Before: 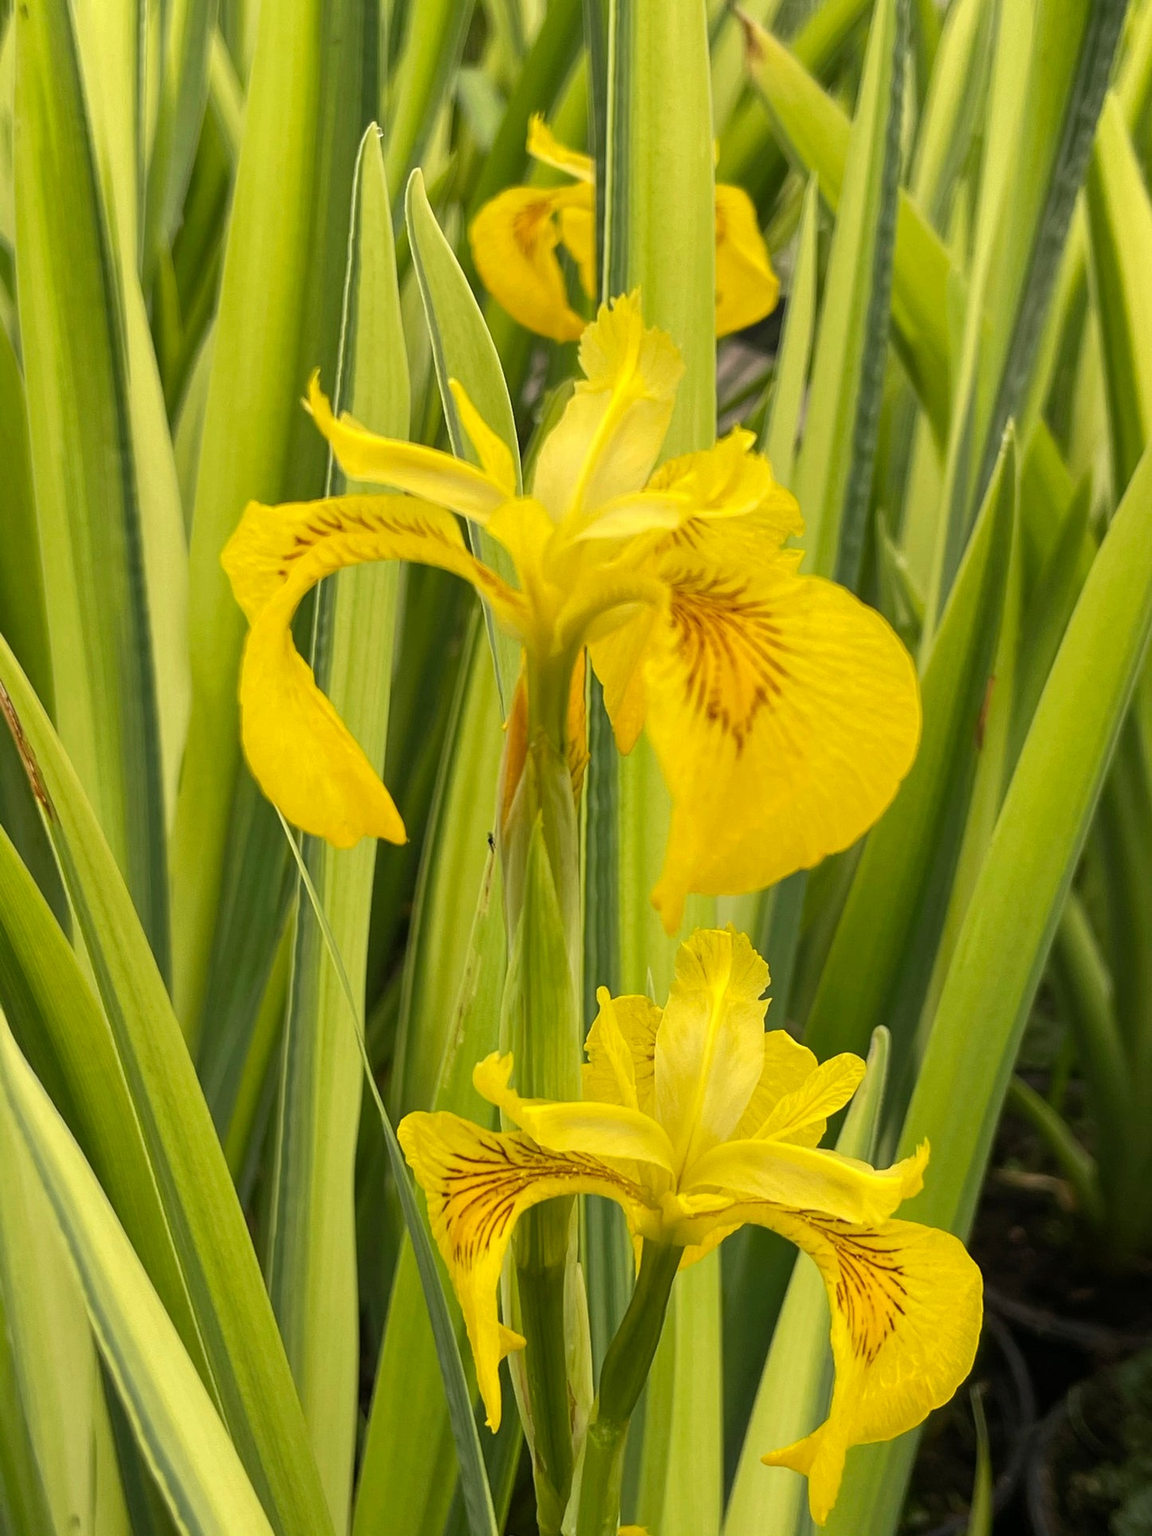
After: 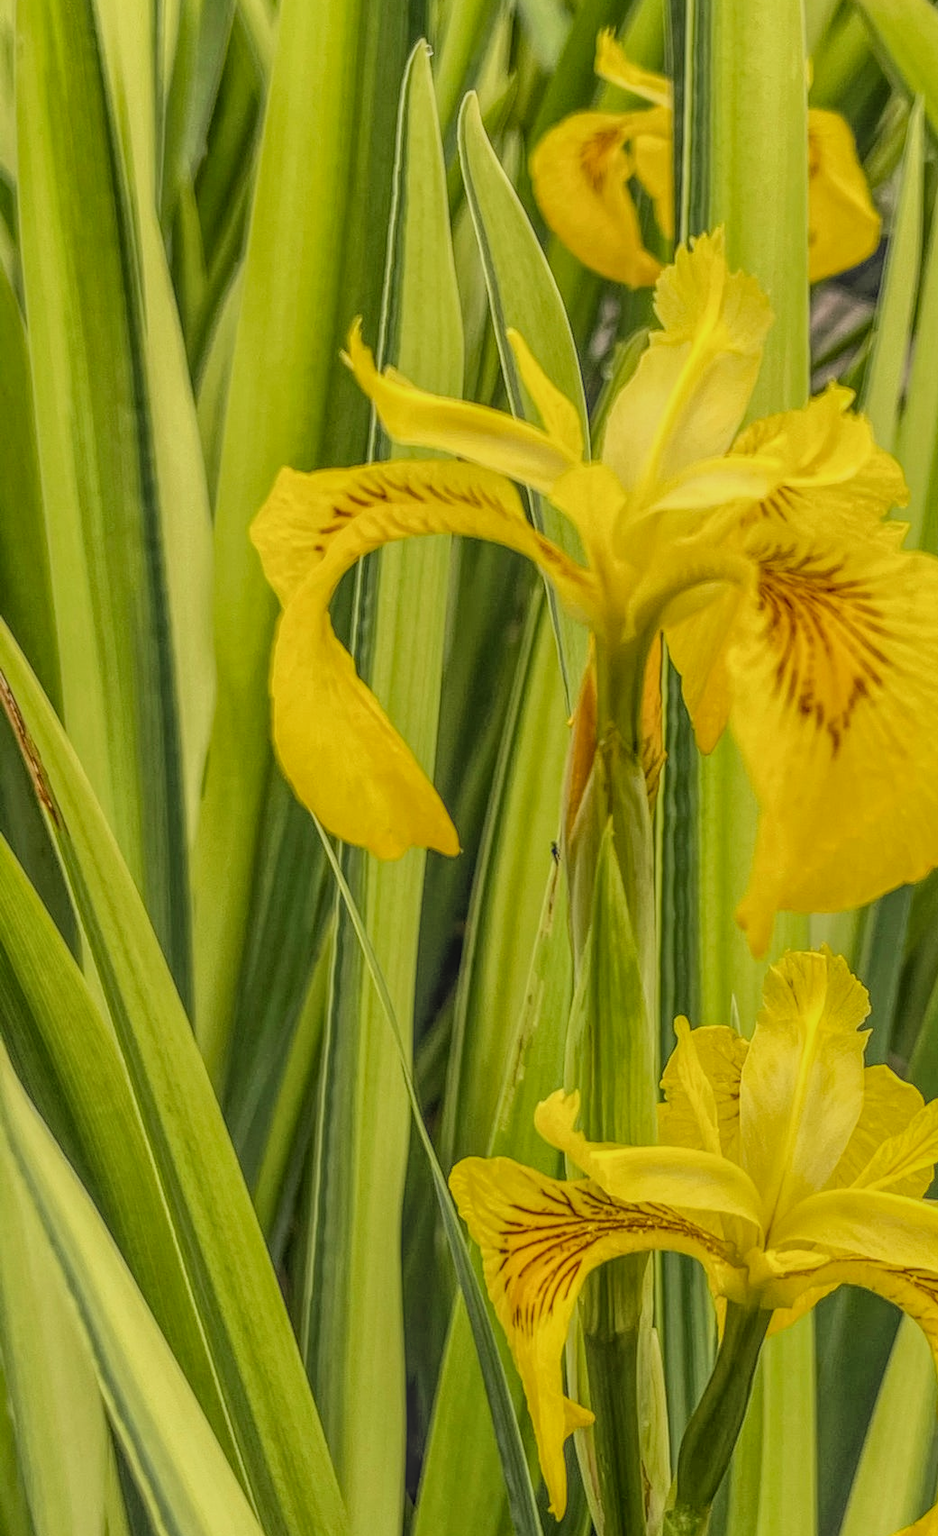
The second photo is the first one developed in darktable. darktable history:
crop: top 5.749%, right 27.834%, bottom 5.735%
filmic rgb: black relative exposure -7.65 EV, white relative exposure 4.56 EV, hardness 3.61, color science v6 (2022)
local contrast: highlights 4%, shadows 1%, detail 200%, midtone range 0.245
